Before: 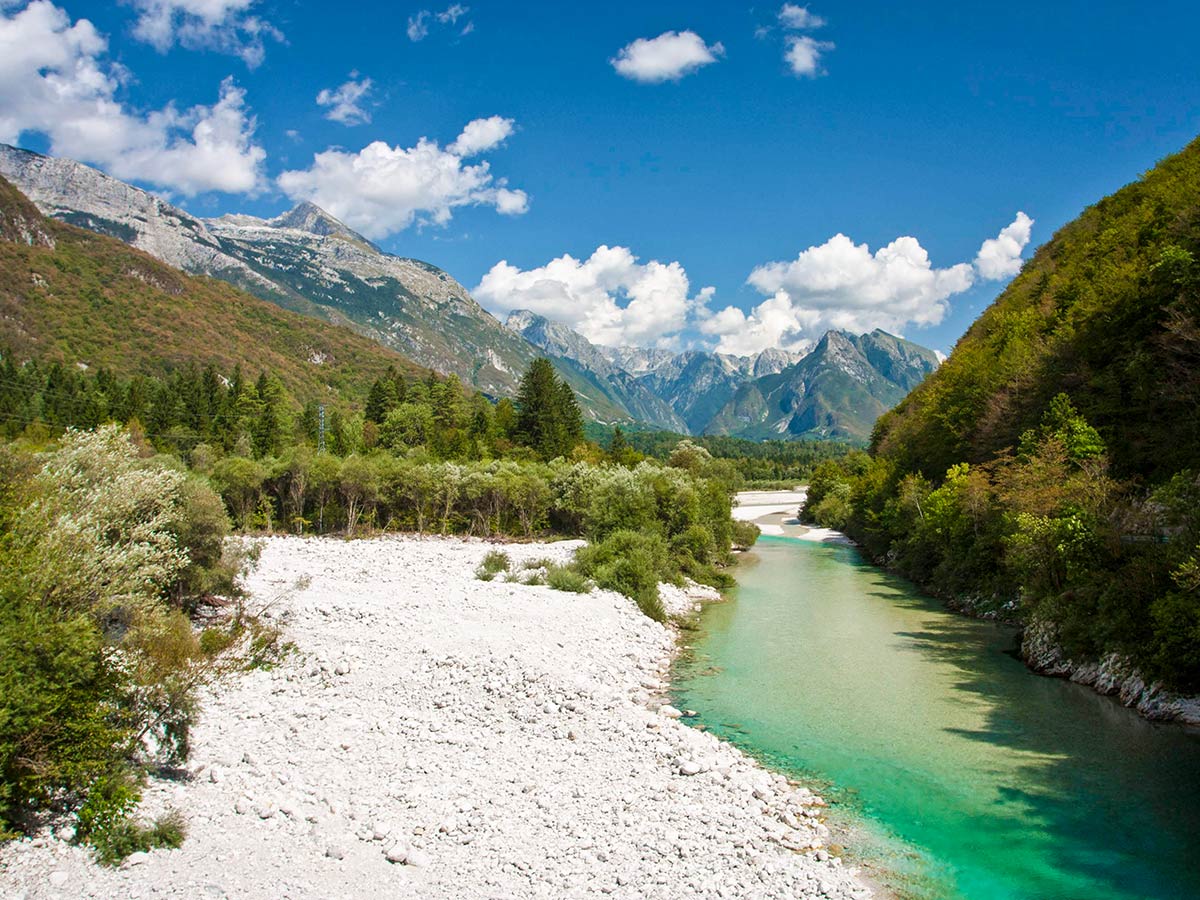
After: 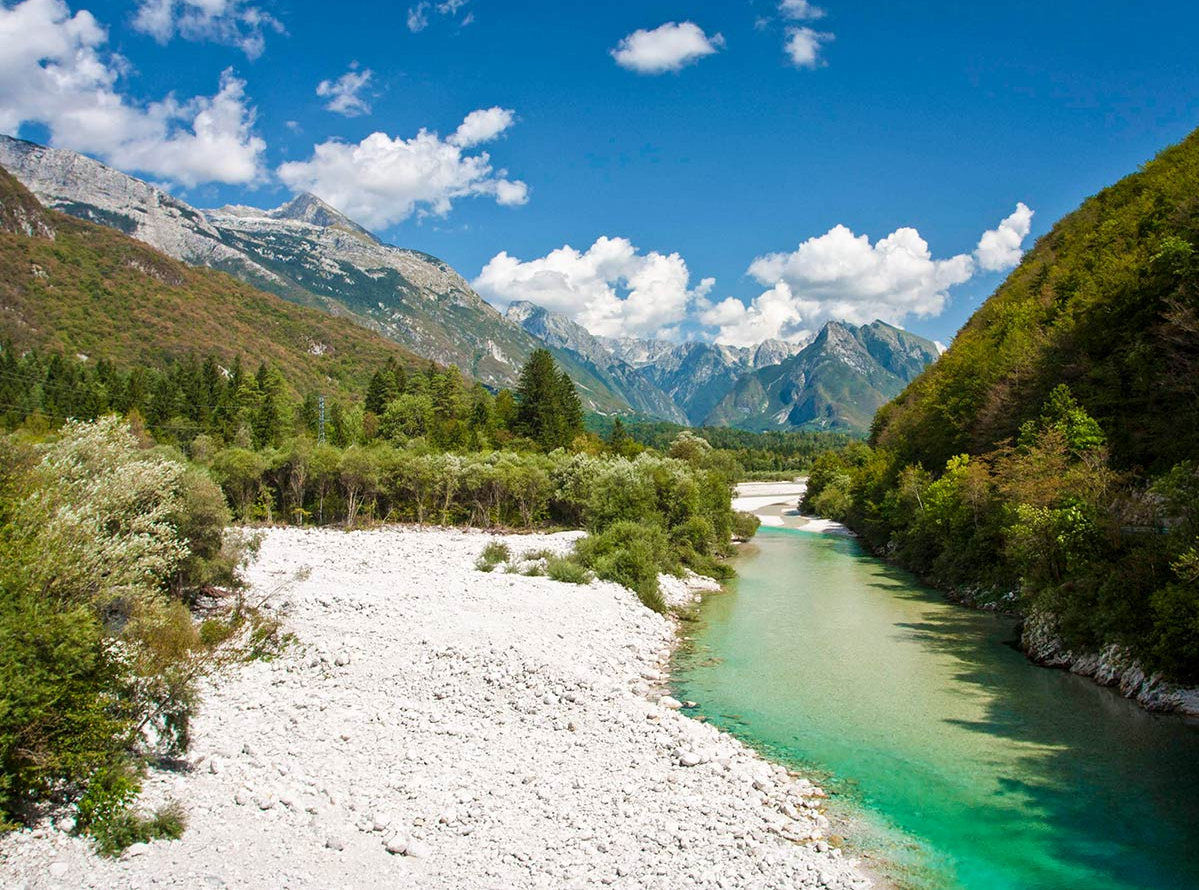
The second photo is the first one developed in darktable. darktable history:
crop: top 1.027%, right 0.068%
